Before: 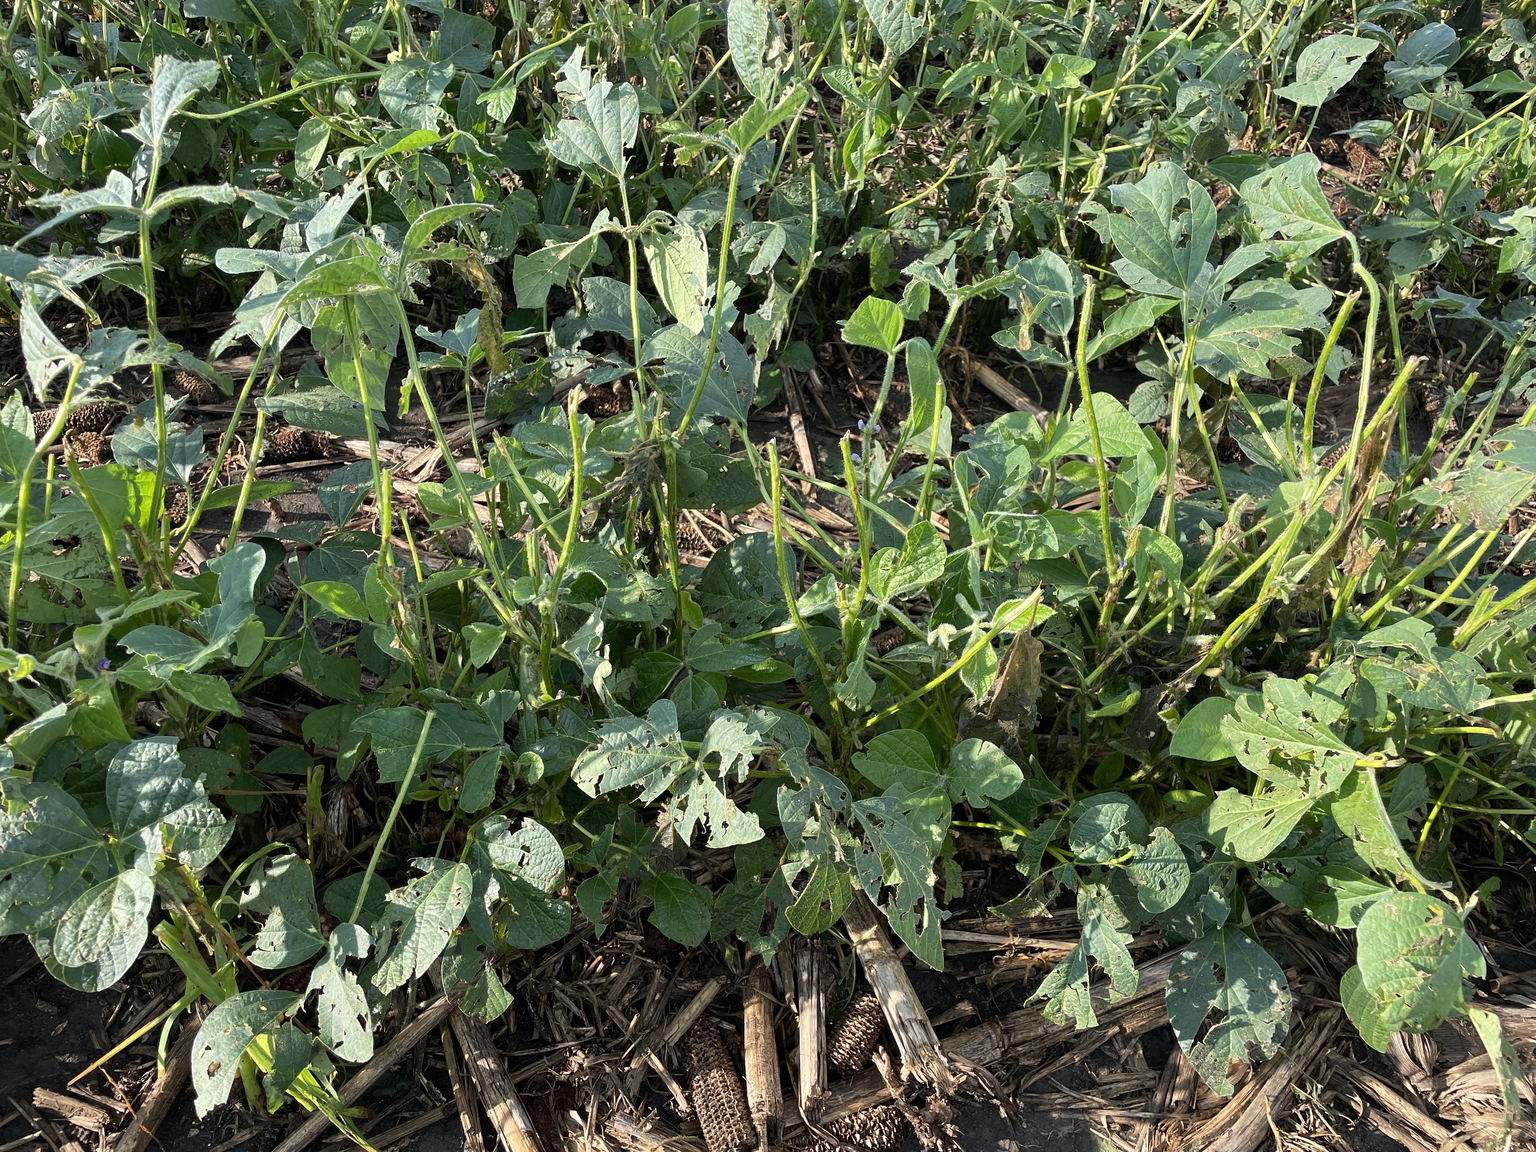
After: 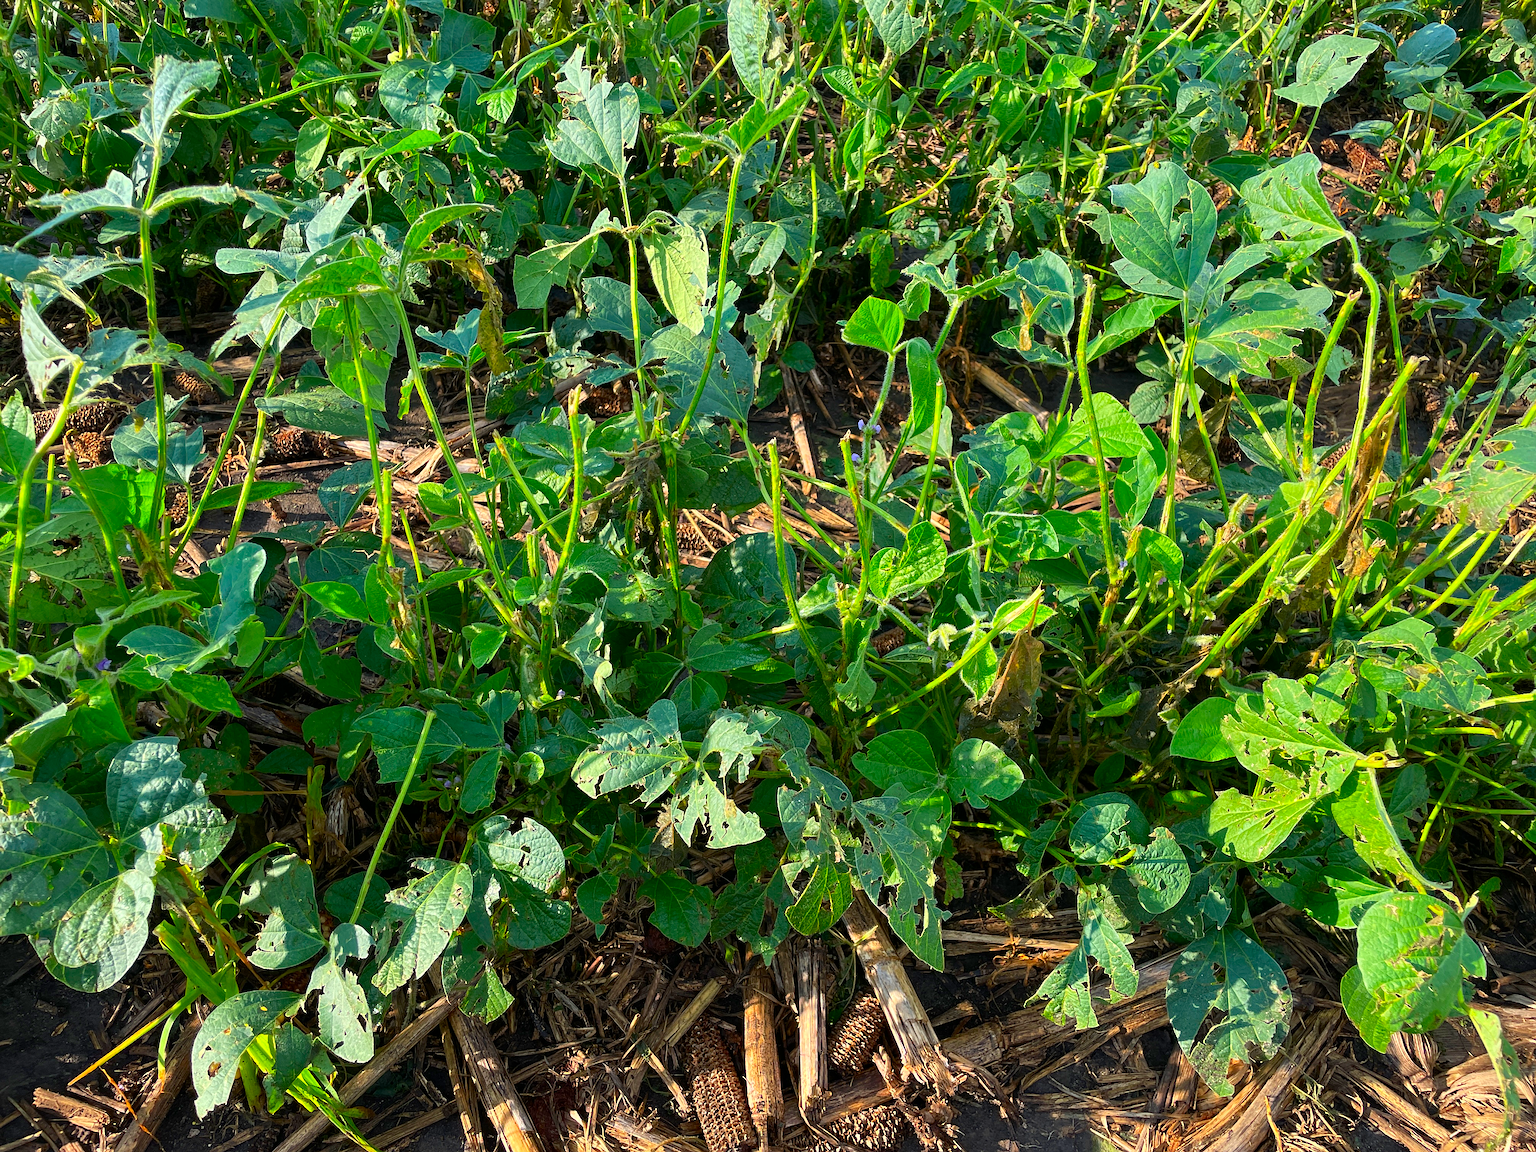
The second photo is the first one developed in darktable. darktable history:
sharpen: radius 1.559, amount 0.373, threshold 1.271
color correction: saturation 1.8
